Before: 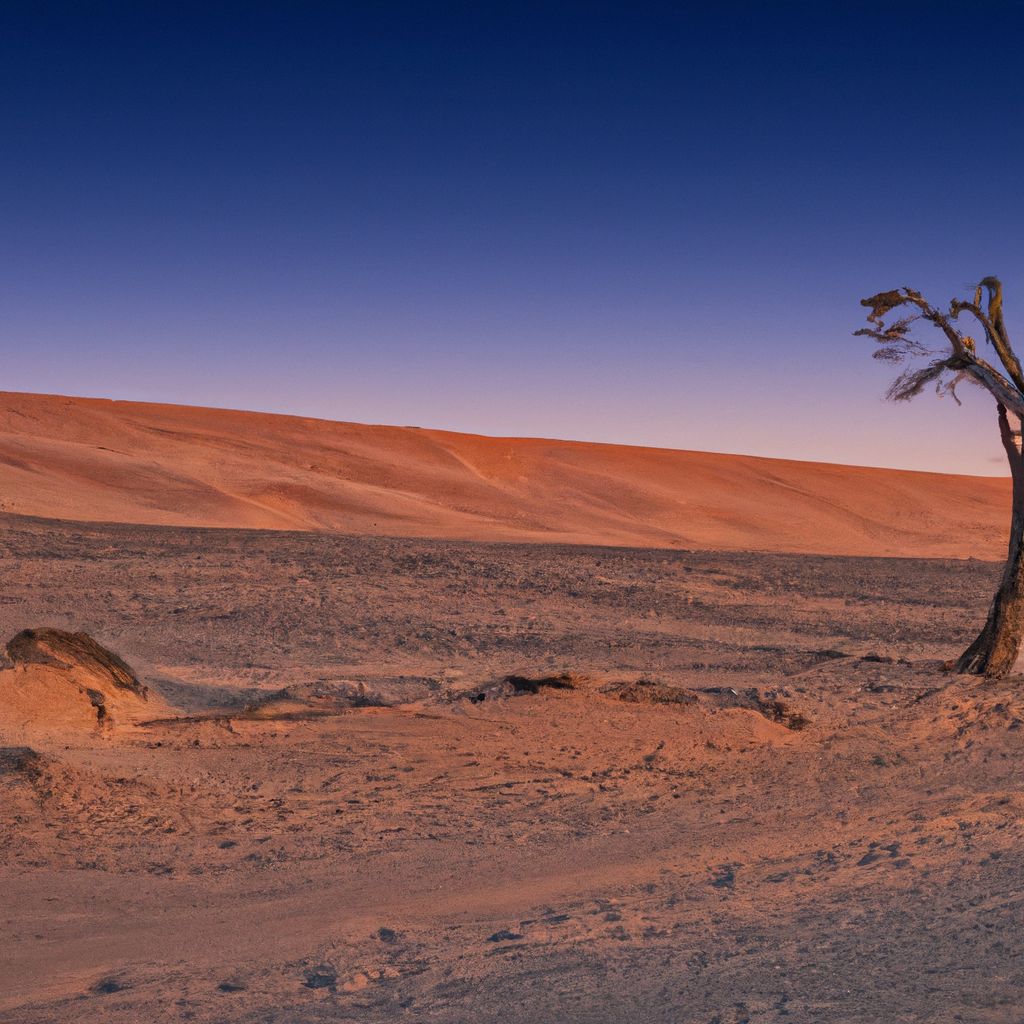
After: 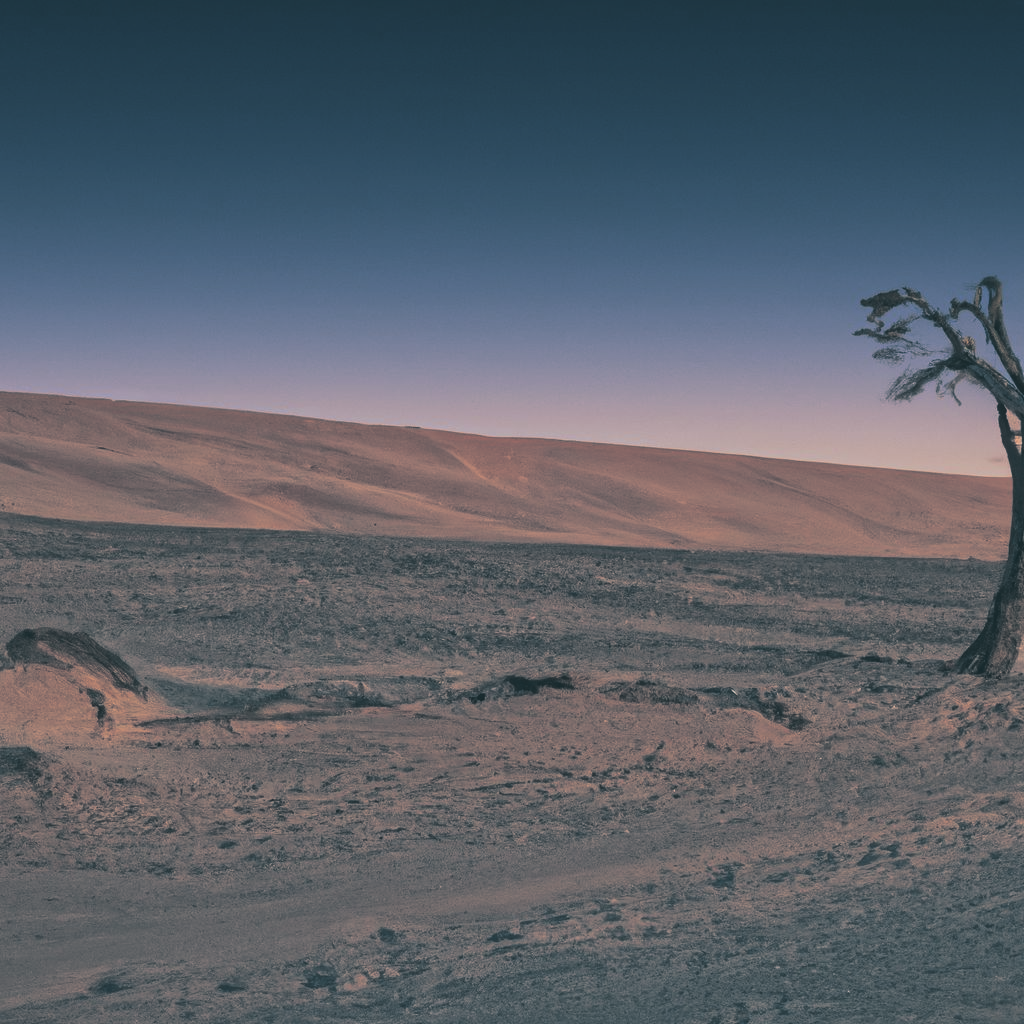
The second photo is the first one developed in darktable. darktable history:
exposure: black level correction -0.023, exposure -0.039 EV, compensate highlight preservation false
split-toning: shadows › hue 205.2°, shadows › saturation 0.43, highlights › hue 54°, highlights › saturation 0.54
color balance: lift [1, 0.994, 1.002, 1.006], gamma [0.957, 1.081, 1.016, 0.919], gain [0.97, 0.972, 1.01, 1.028], input saturation 91.06%, output saturation 79.8%
